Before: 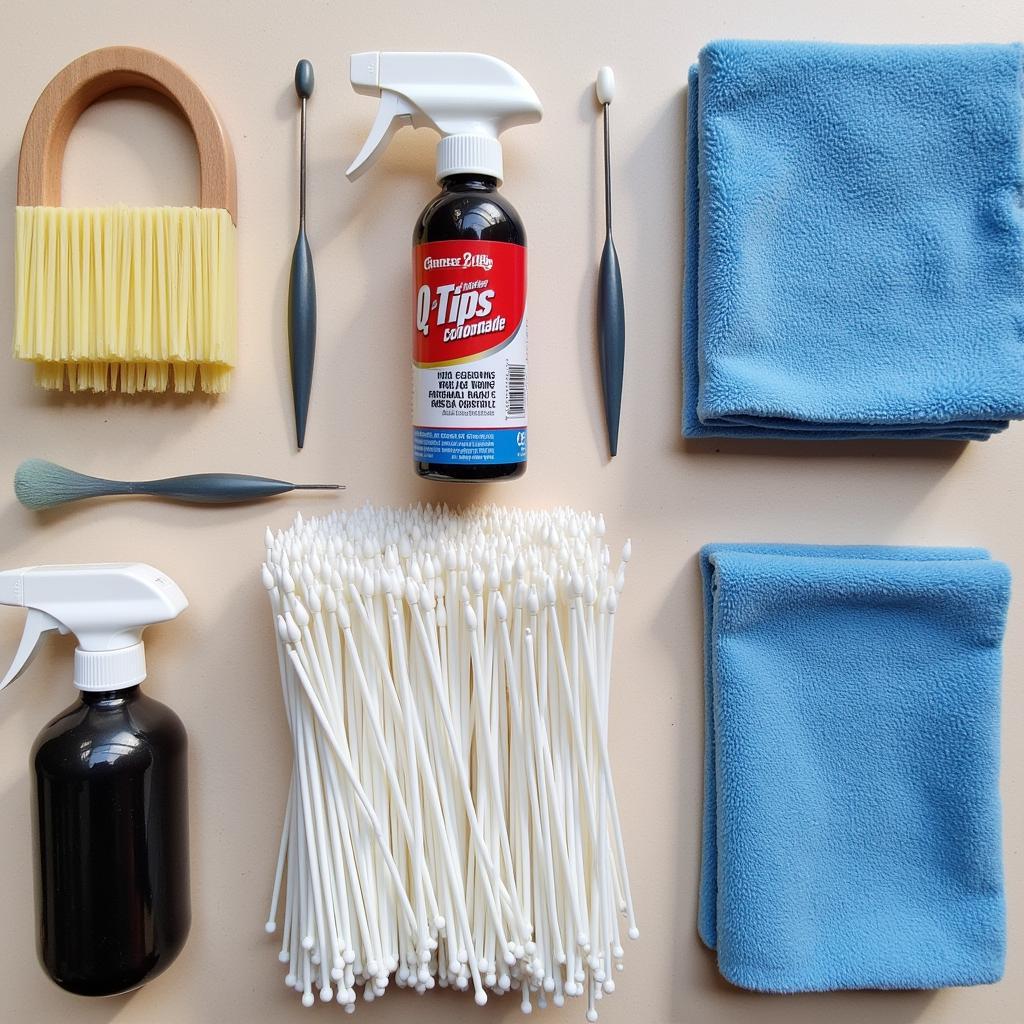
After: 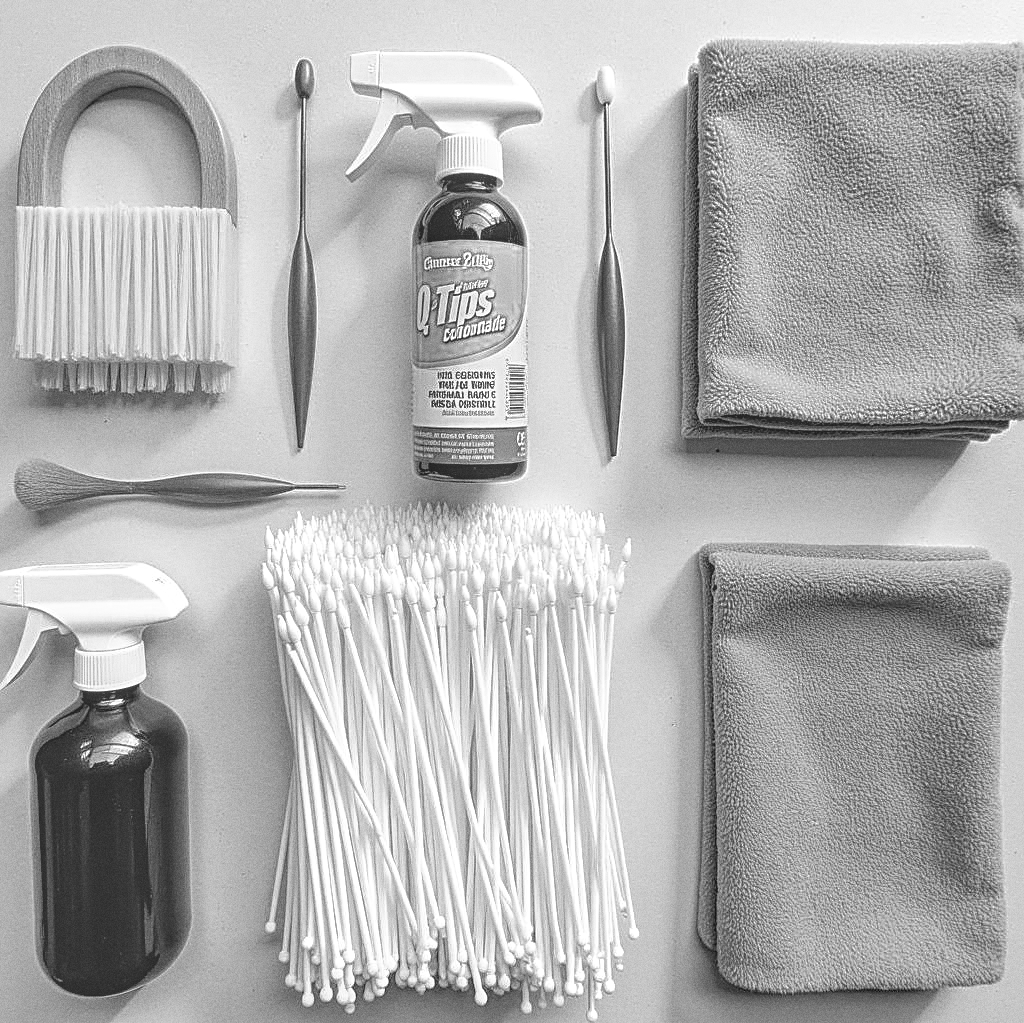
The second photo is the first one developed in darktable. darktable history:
levels: levels [0, 0.499, 1]
local contrast: highlights 66%, shadows 33%, detail 166%, midtone range 0.2
crop: bottom 0.071%
sharpen: radius 2.676, amount 0.669
color balance rgb: shadows lift › luminance 0.49%, shadows lift › chroma 6.83%, shadows lift › hue 300.29°, power › hue 208.98°, highlights gain › luminance 20.24%, highlights gain › chroma 13.17%, highlights gain › hue 173.85°, perceptual saturation grading › global saturation 18.05%
color zones: curves: ch0 [(0.004, 0.588) (0.116, 0.636) (0.259, 0.476) (0.423, 0.464) (0.75, 0.5)]; ch1 [(0, 0) (0.143, 0) (0.286, 0) (0.429, 0) (0.571, 0) (0.714, 0) (0.857, 0)]
grain: strength 26%
